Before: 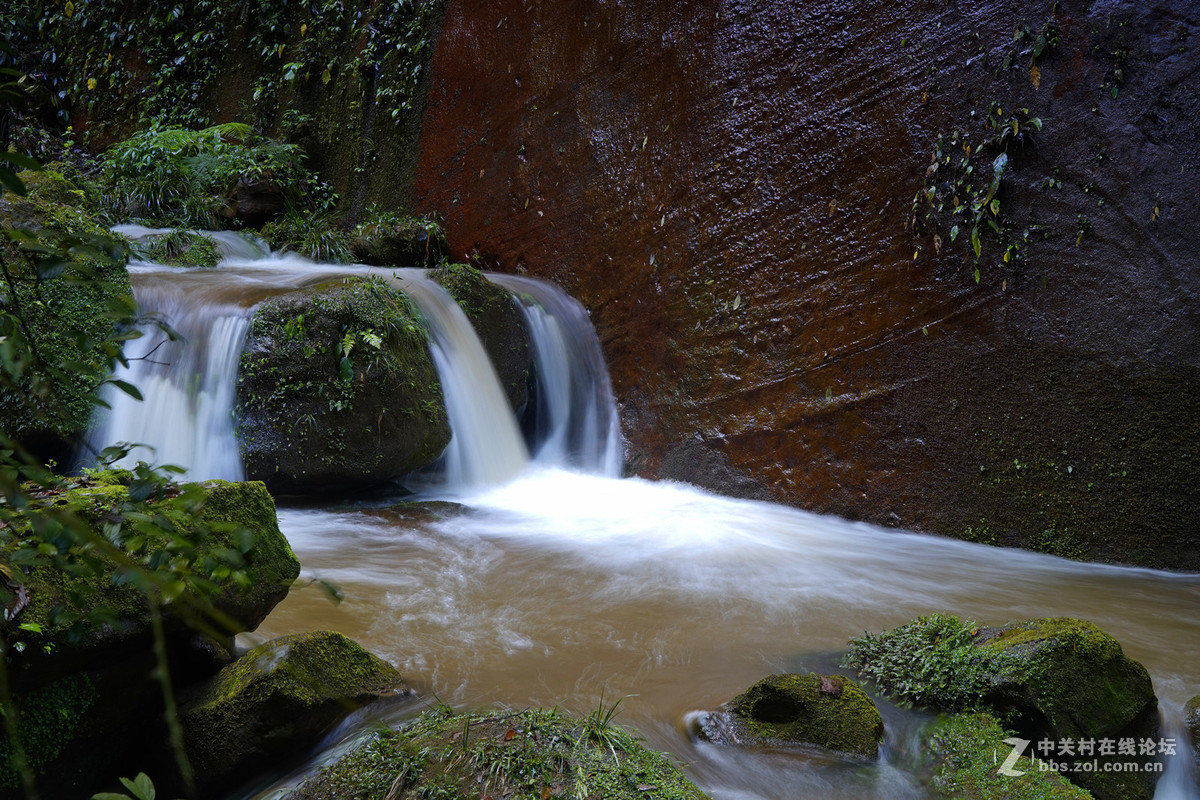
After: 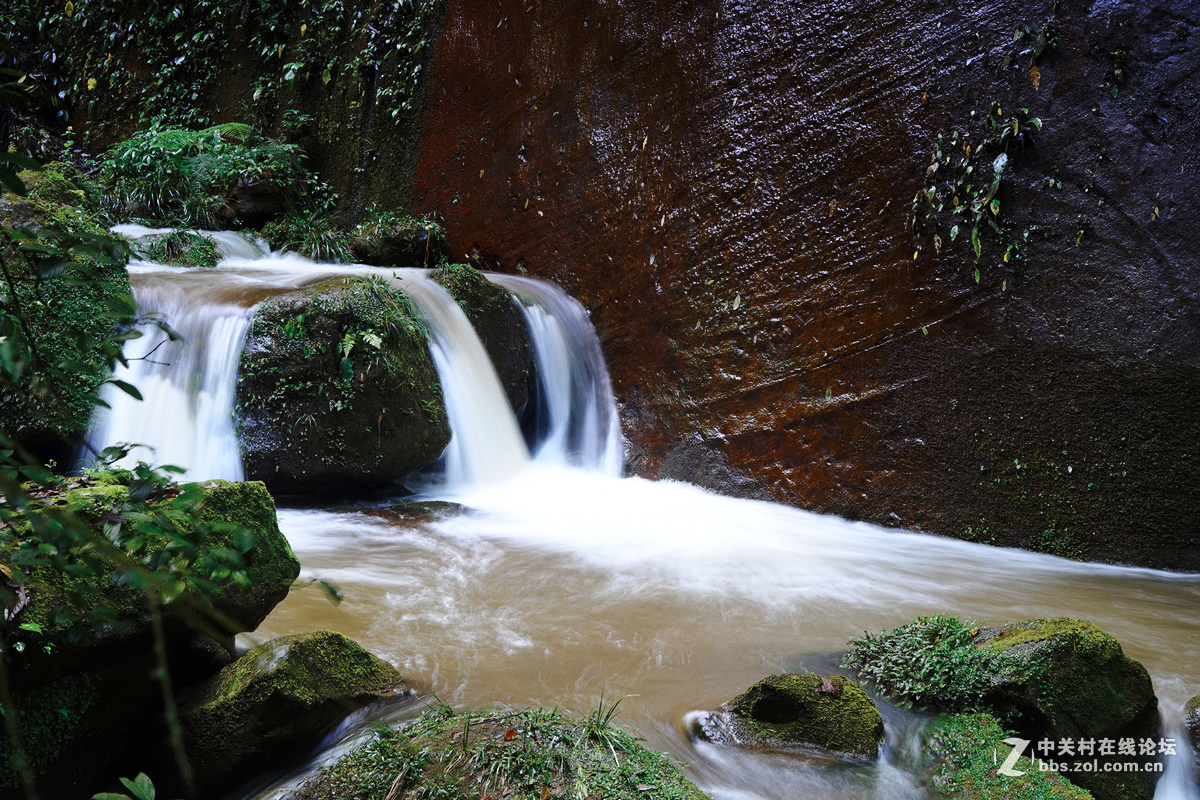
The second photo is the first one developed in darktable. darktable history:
color zones: curves: ch0 [(0, 0.5) (0.125, 0.4) (0.25, 0.5) (0.375, 0.4) (0.5, 0.4) (0.625, 0.6) (0.75, 0.6) (0.875, 0.5)]; ch1 [(0, 0.35) (0.125, 0.45) (0.25, 0.35) (0.375, 0.35) (0.5, 0.35) (0.625, 0.35) (0.75, 0.45) (0.875, 0.35)]; ch2 [(0, 0.6) (0.125, 0.5) (0.25, 0.5) (0.375, 0.6) (0.5, 0.6) (0.625, 0.5) (0.75, 0.5) (0.875, 0.5)]
base curve: curves: ch0 [(0, 0) (0.028, 0.03) (0.121, 0.232) (0.46, 0.748) (0.859, 0.968) (1, 1)], preserve colors none
